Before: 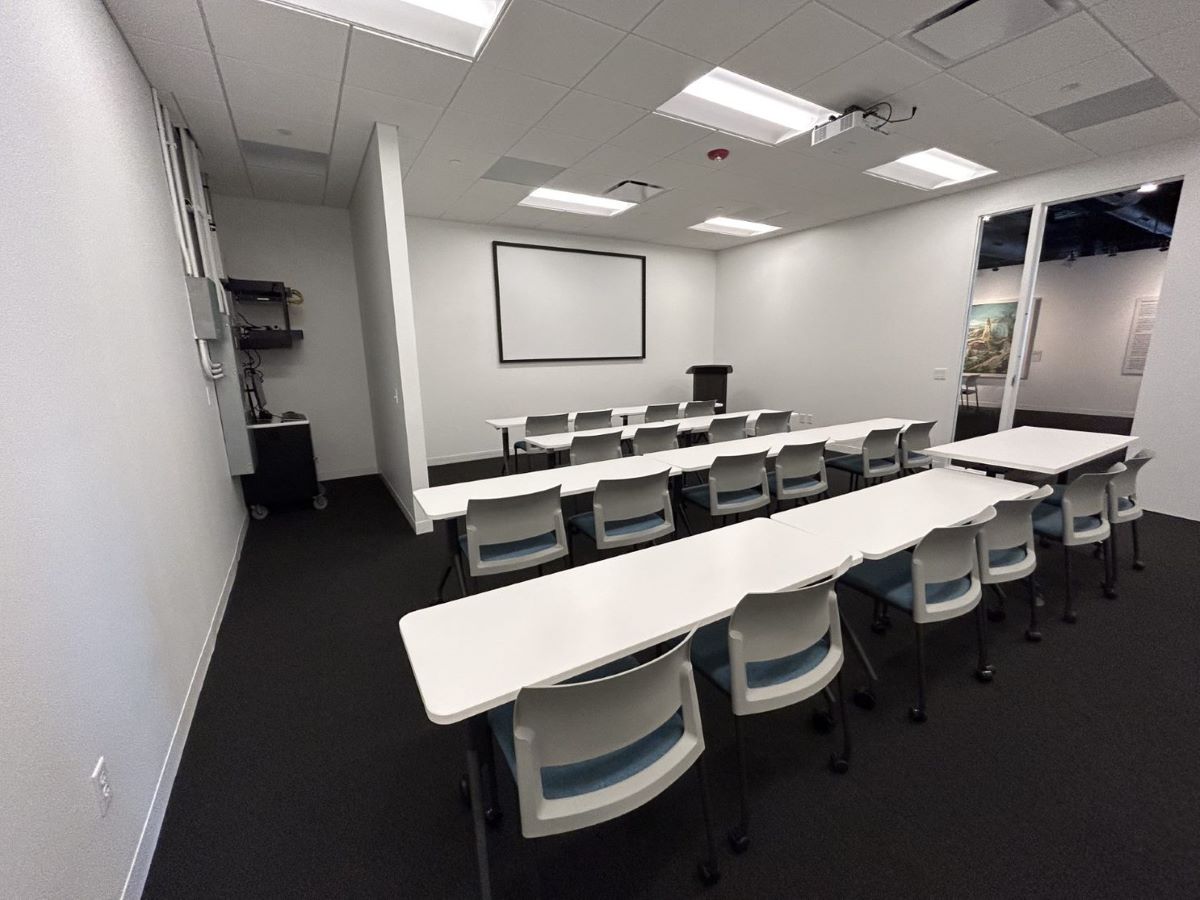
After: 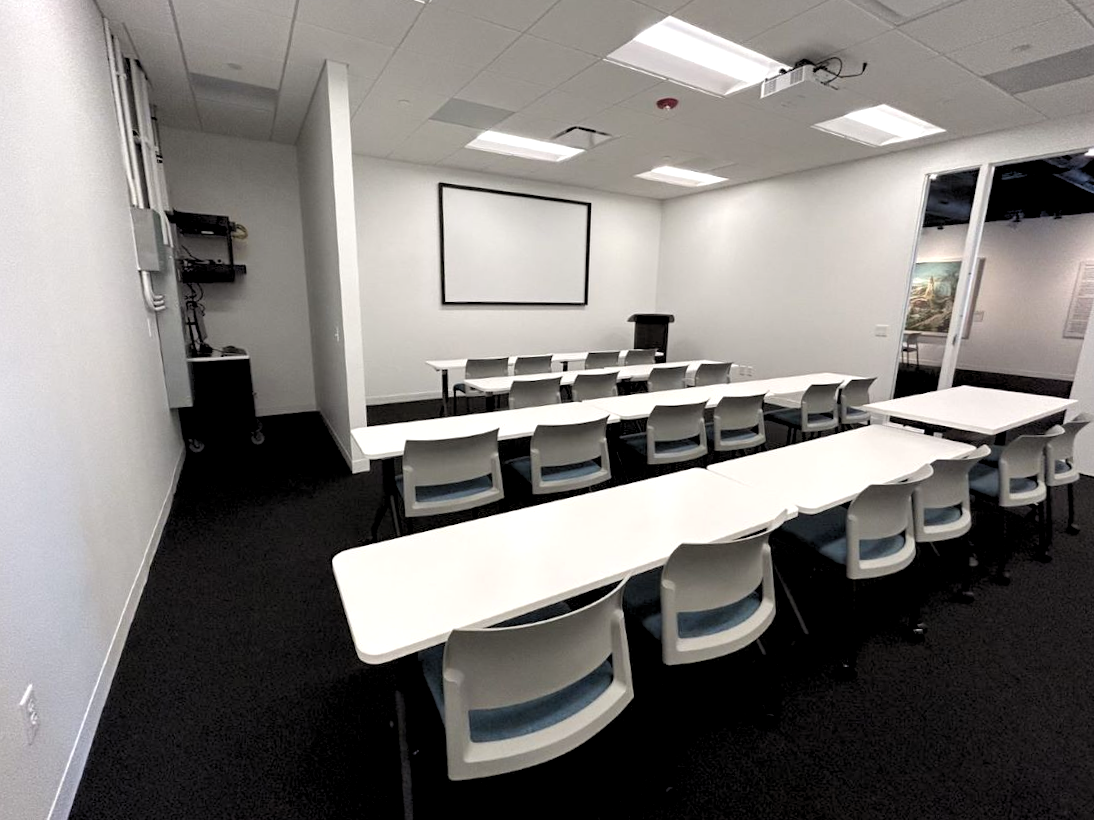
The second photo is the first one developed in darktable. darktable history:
crop and rotate: angle -1.96°, left 3.097%, top 4.154%, right 1.586%, bottom 0.529%
rgb levels: levels [[0.01, 0.419, 0.839], [0, 0.5, 1], [0, 0.5, 1]]
